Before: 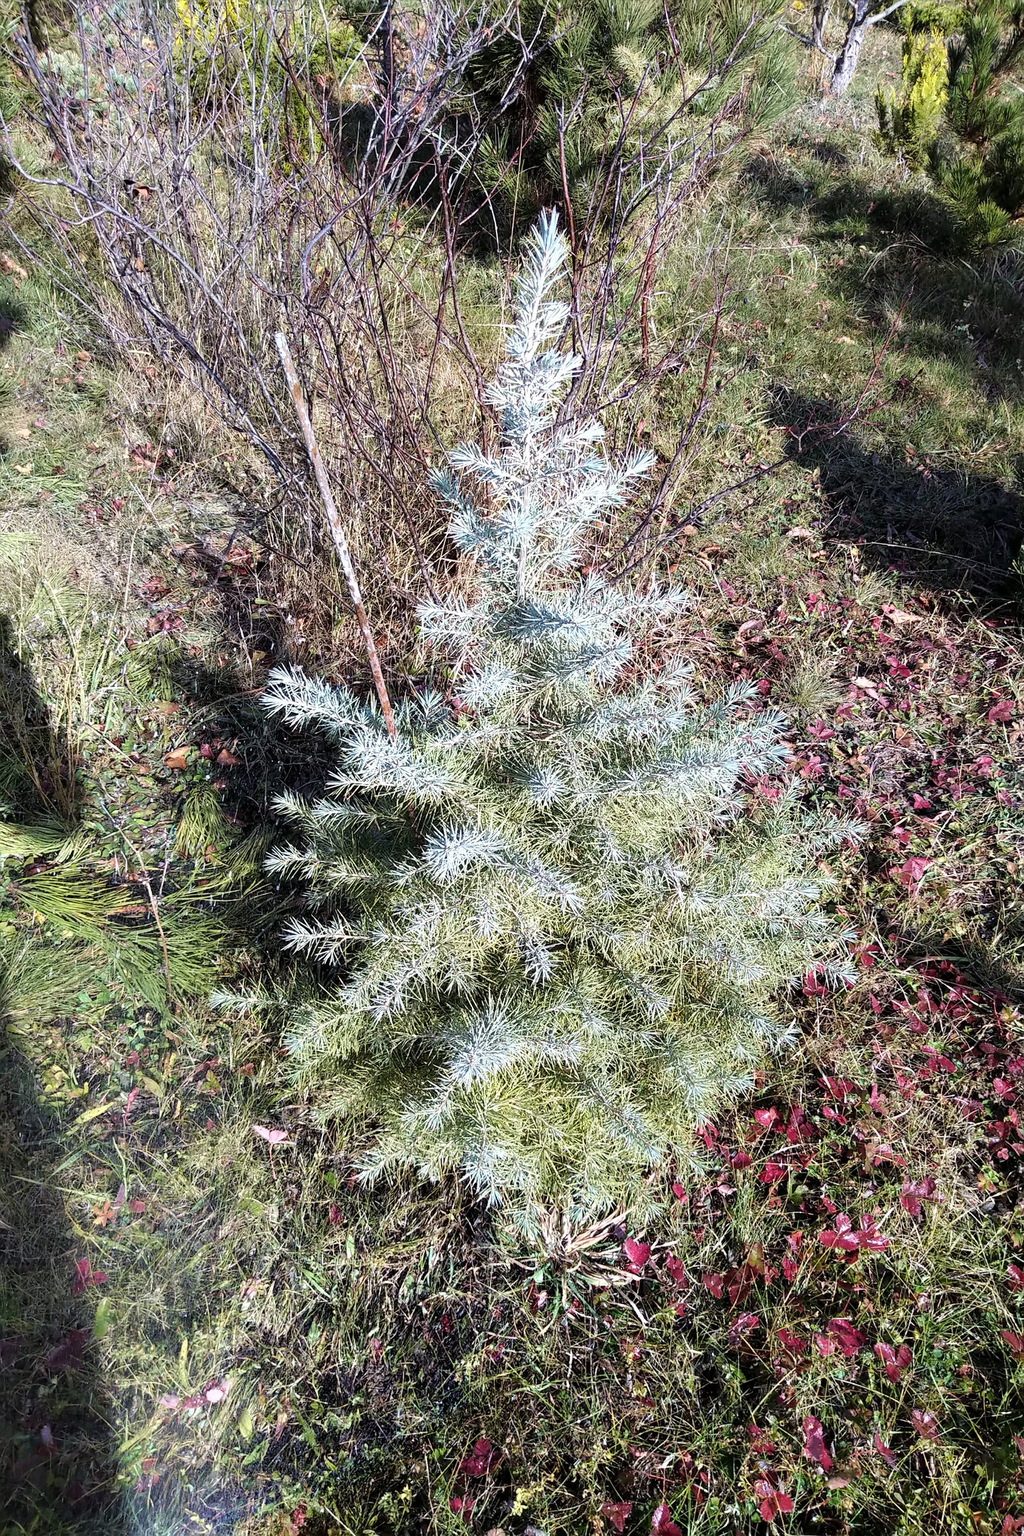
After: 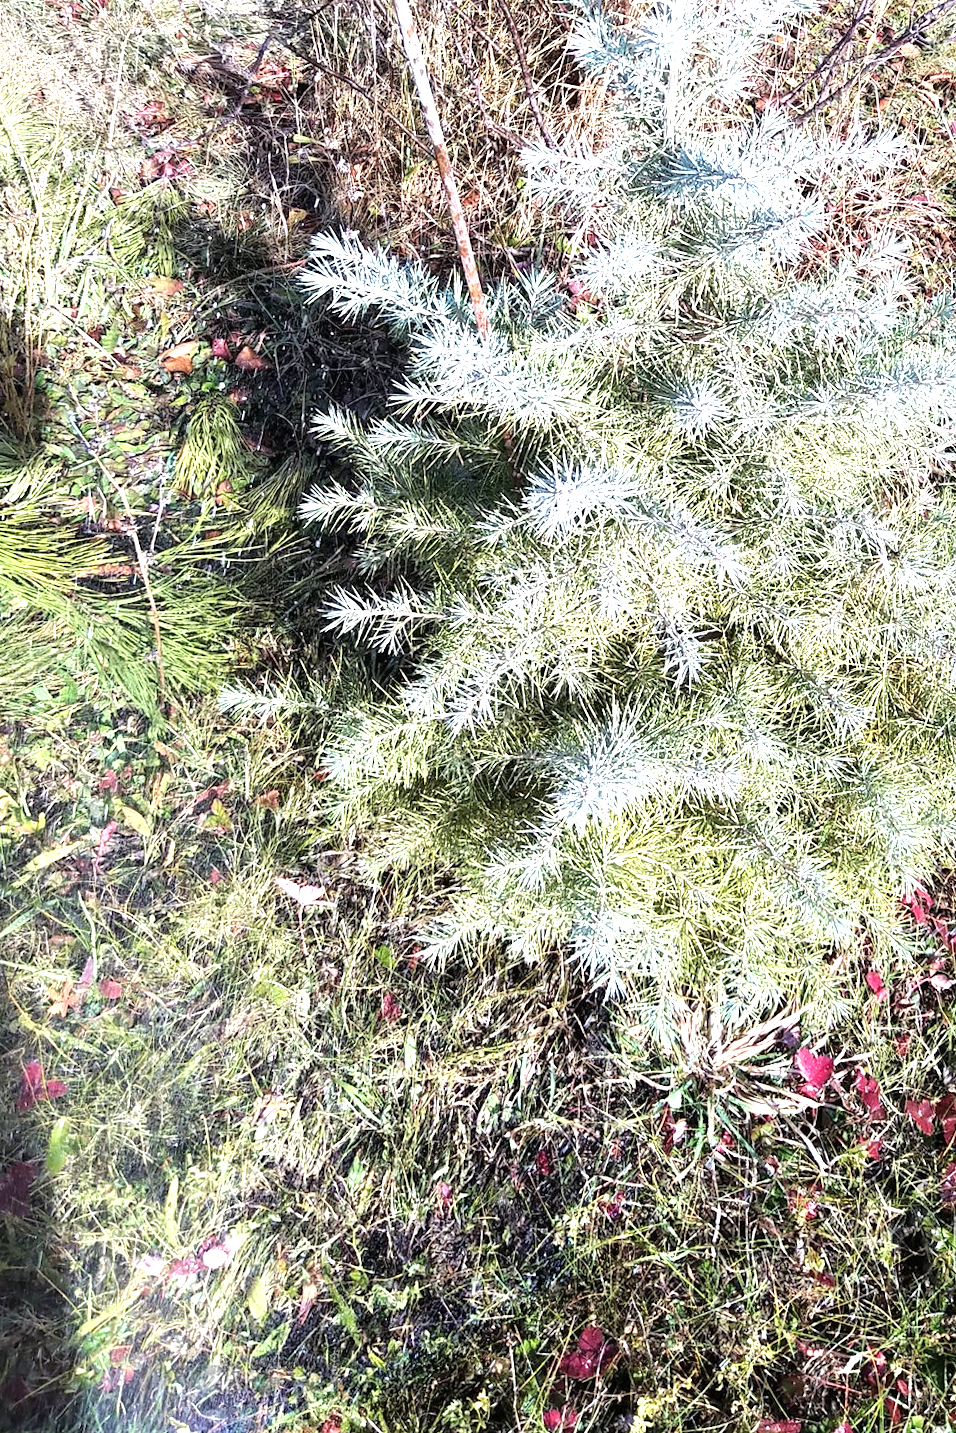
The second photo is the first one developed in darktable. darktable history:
crop and rotate: angle -1.11°, left 3.641%, top 31.945%, right 28.246%
tone equalizer: on, module defaults
exposure: black level correction 0, exposure 0.95 EV, compensate exposure bias true, compensate highlight preservation false
